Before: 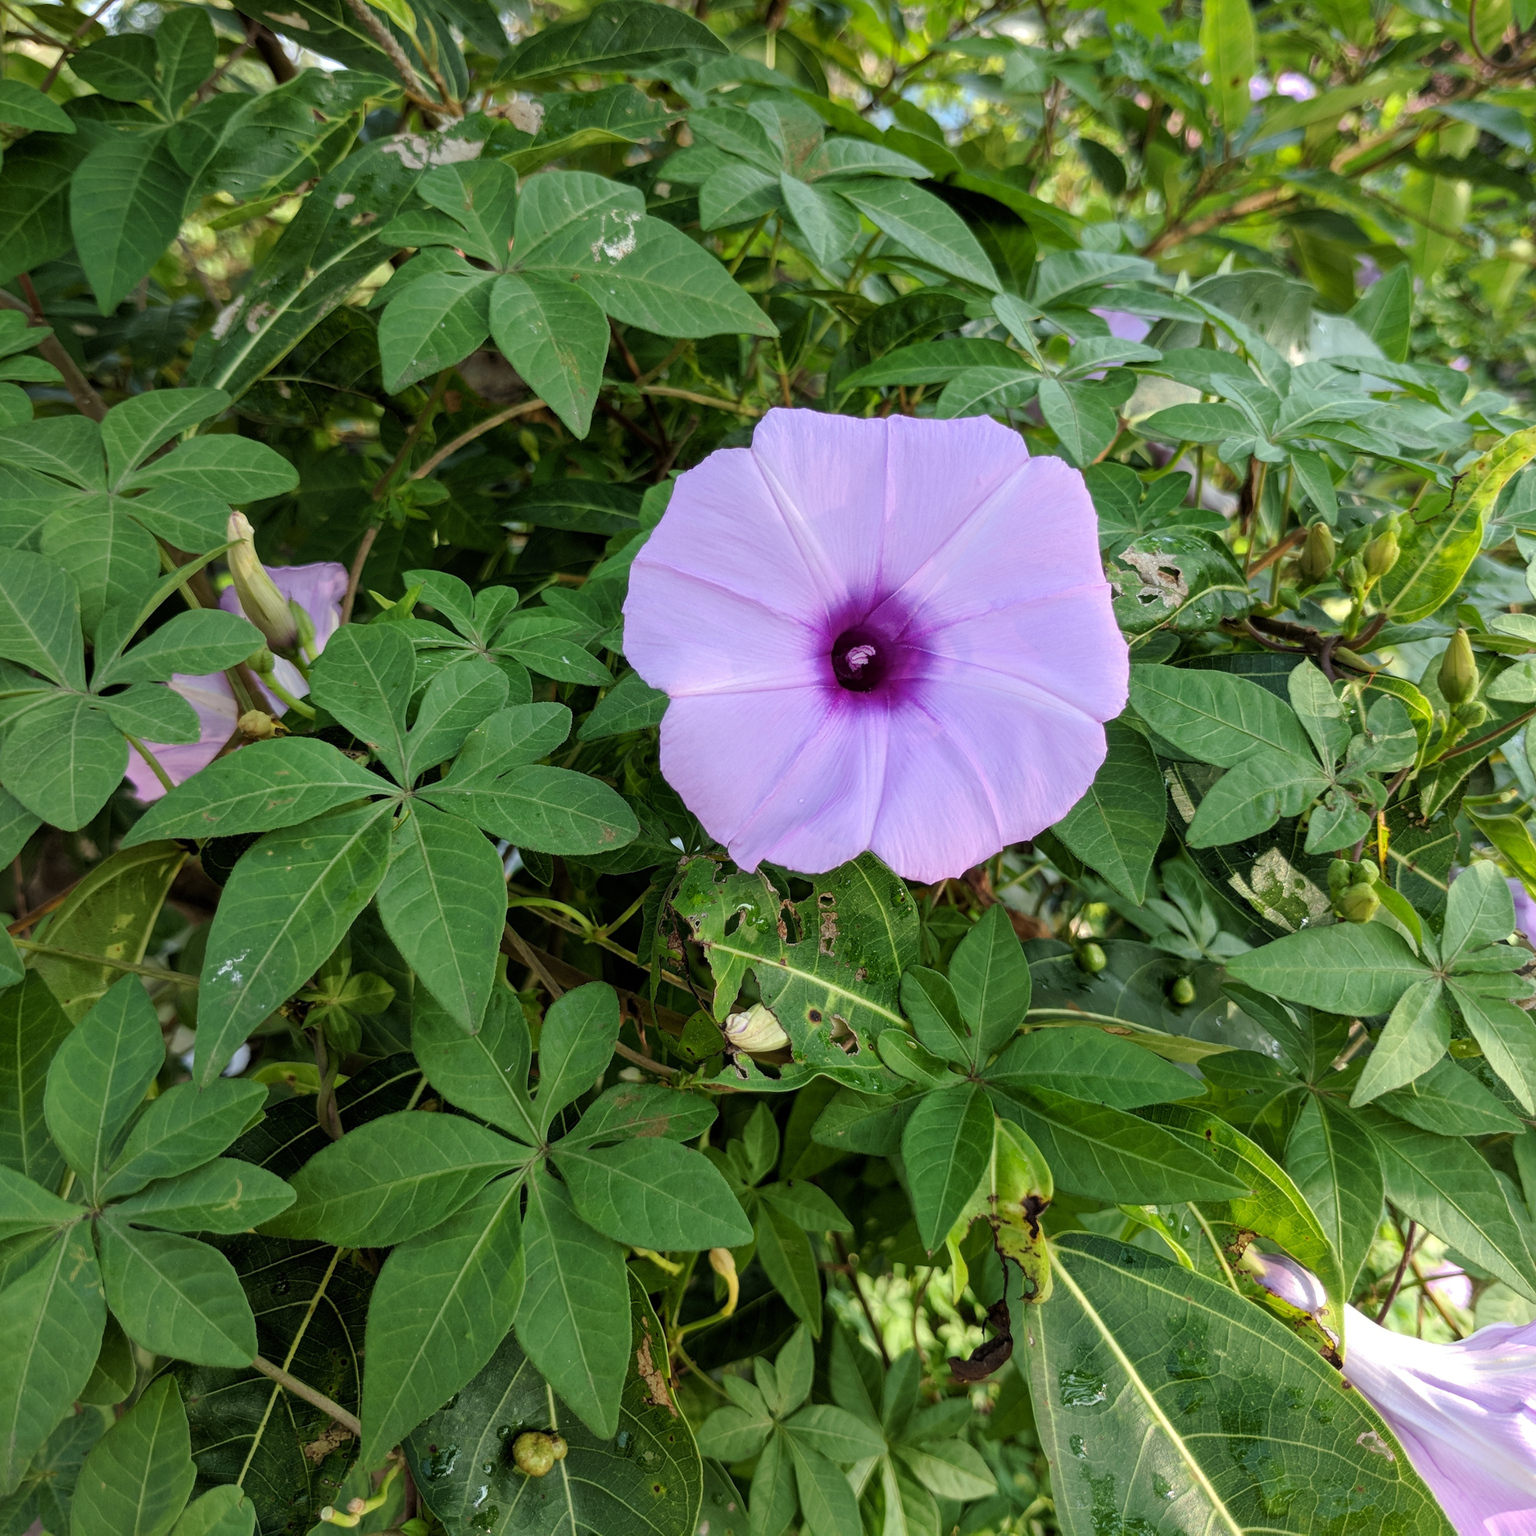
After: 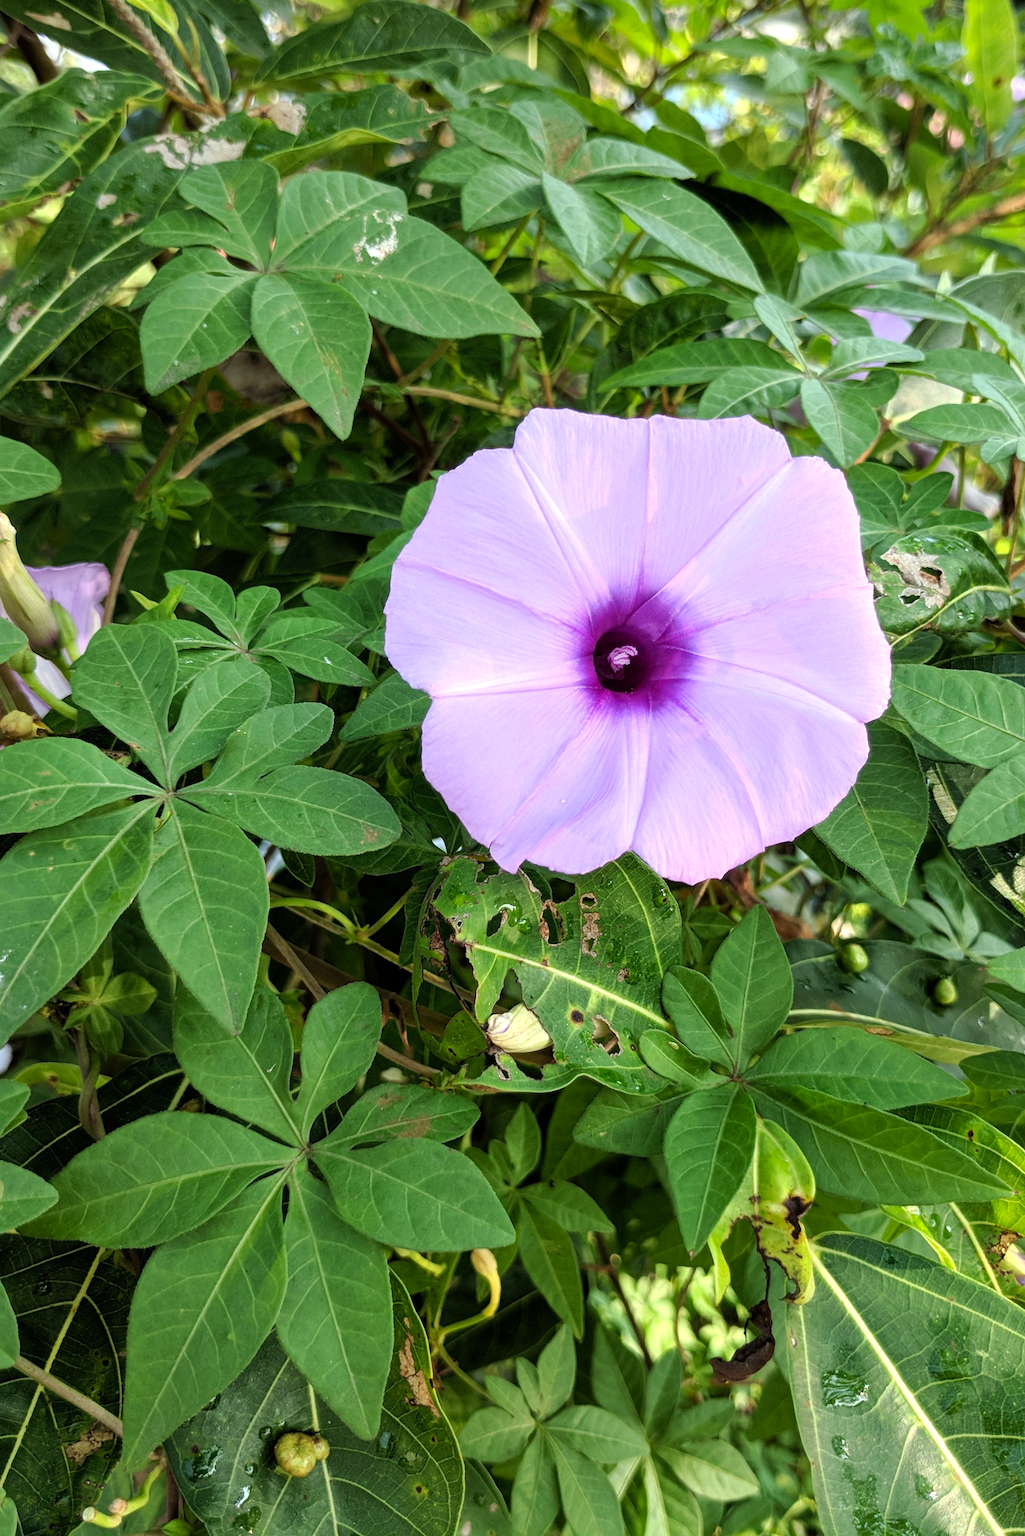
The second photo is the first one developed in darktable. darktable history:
levels: levels [0, 0.43, 0.859]
crop and rotate: left 15.547%, right 17.692%
